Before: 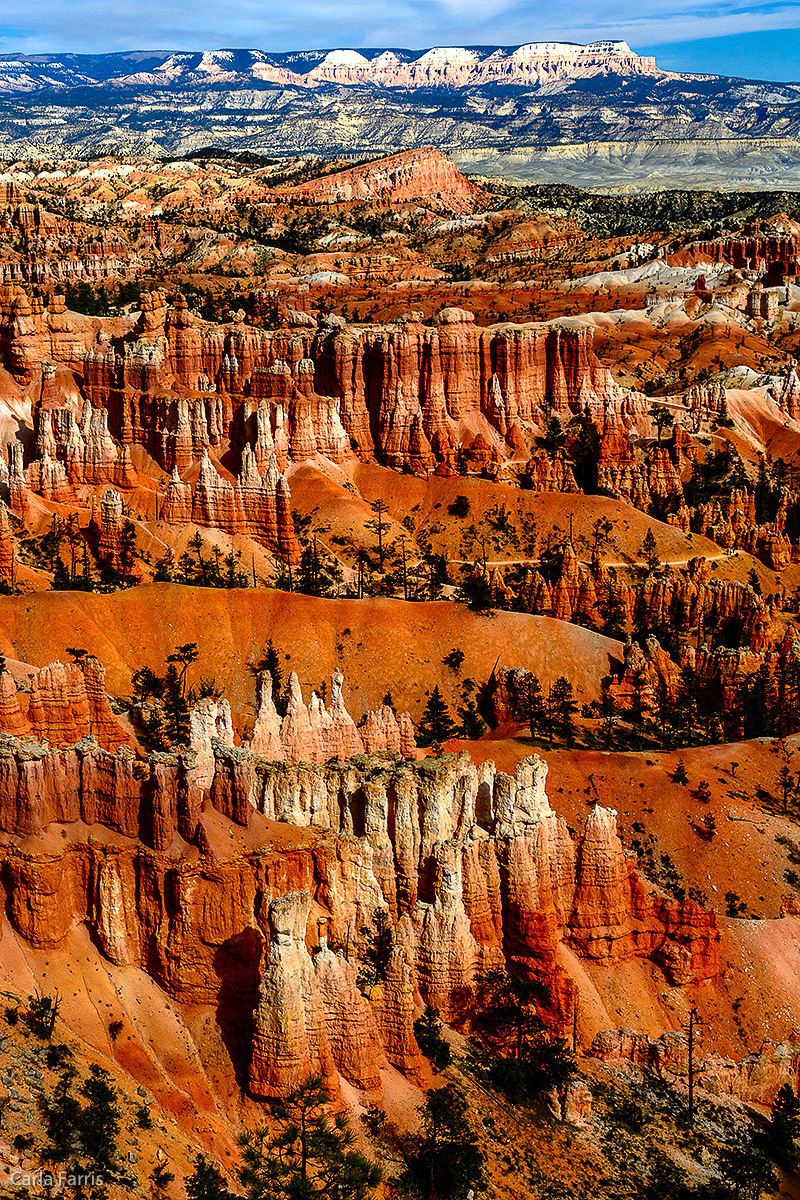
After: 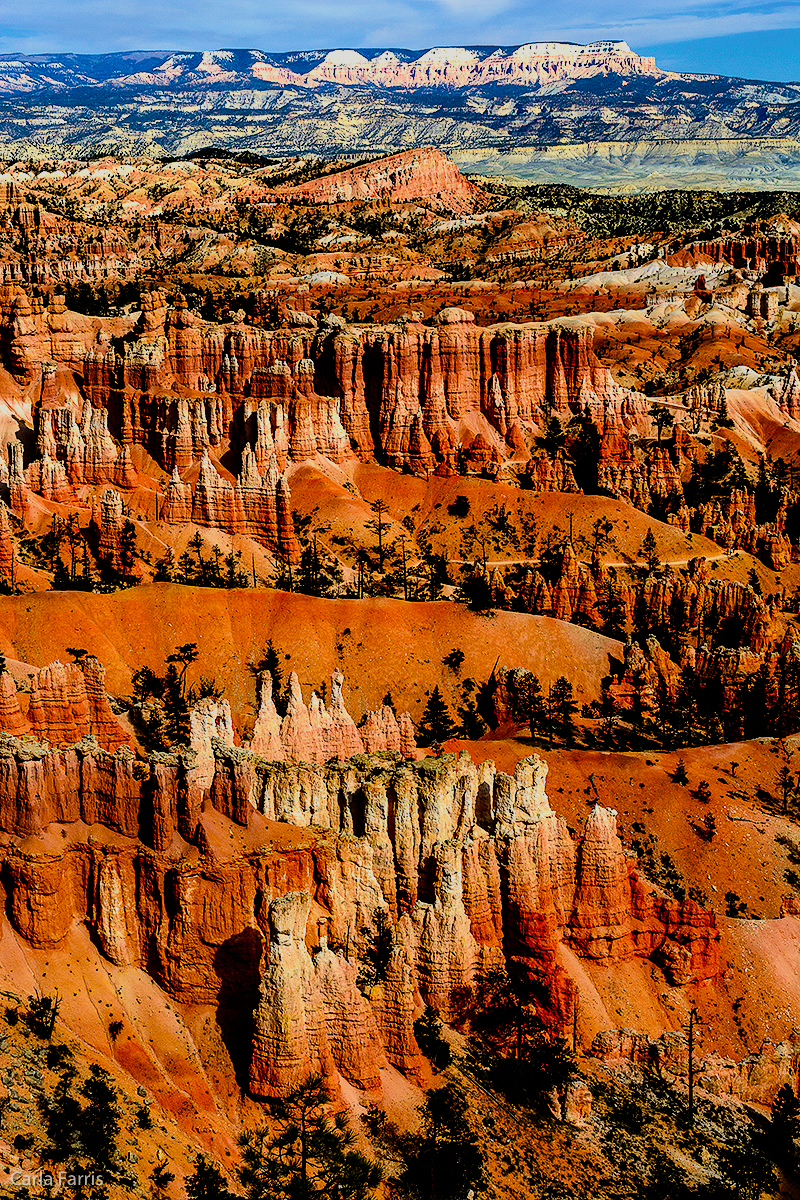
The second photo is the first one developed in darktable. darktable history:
color balance: output saturation 110%
velvia: strength 45%
filmic rgb: black relative exposure -9.22 EV, white relative exposure 6.77 EV, hardness 3.07, contrast 1.05
tone equalizer: -8 EV -0.417 EV, -7 EV -0.389 EV, -6 EV -0.333 EV, -5 EV -0.222 EV, -3 EV 0.222 EV, -2 EV 0.333 EV, -1 EV 0.389 EV, +0 EV 0.417 EV, edges refinement/feathering 500, mask exposure compensation -1.57 EV, preserve details no
